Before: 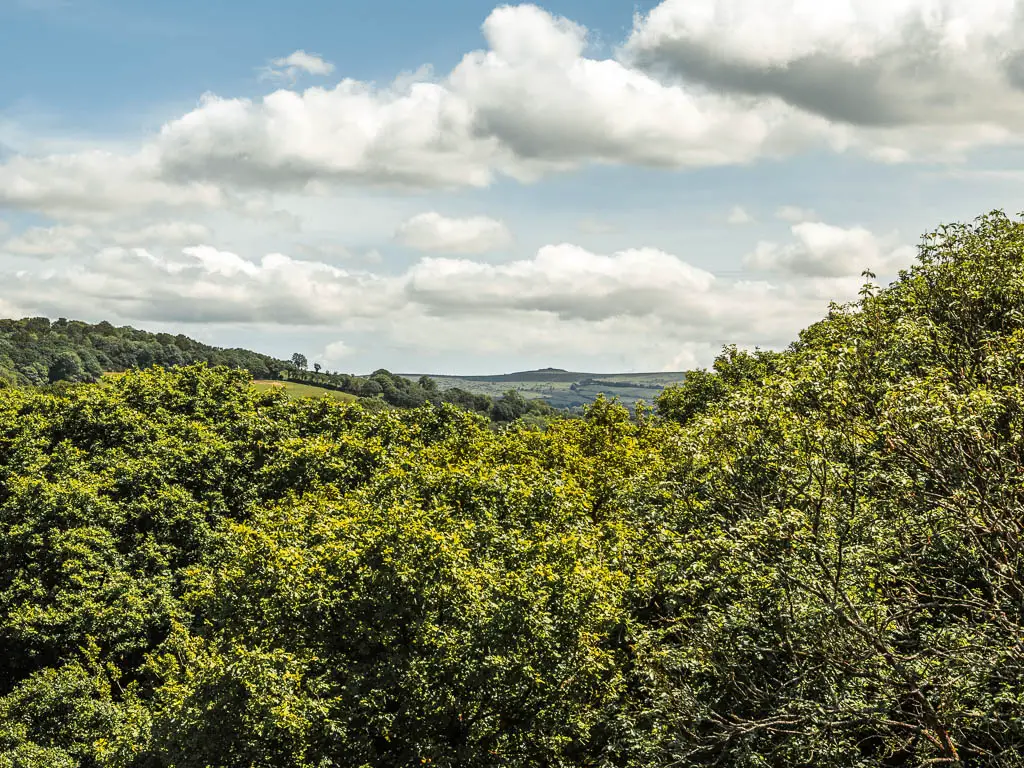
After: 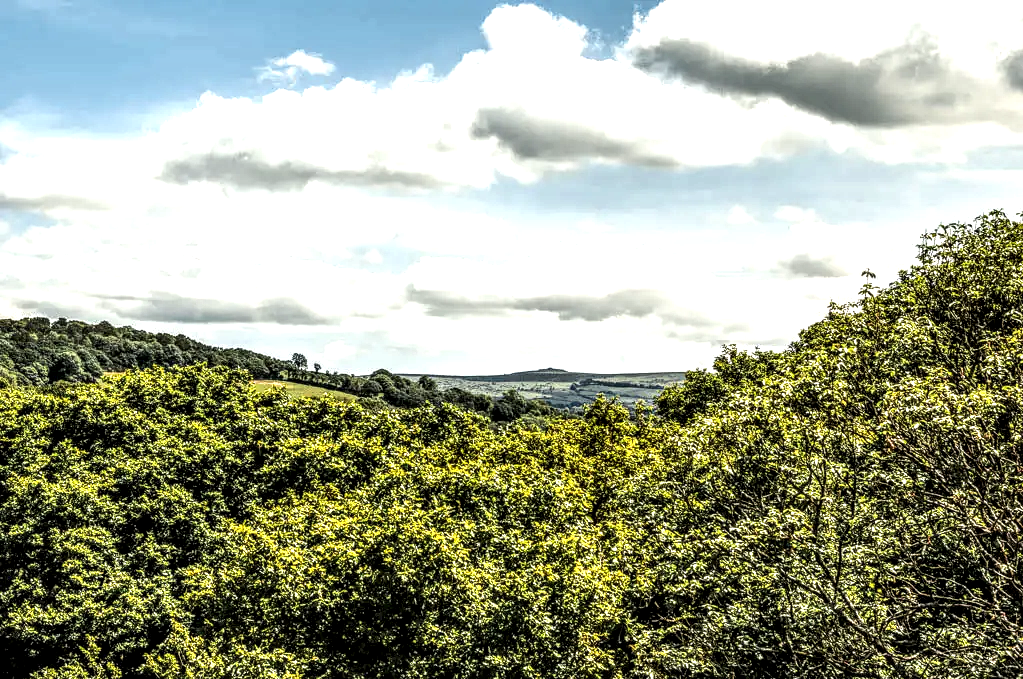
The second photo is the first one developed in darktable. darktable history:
local contrast: highlights 19%, detail 186%
tone equalizer: -8 EV -0.75 EV, -7 EV -0.7 EV, -6 EV -0.6 EV, -5 EV -0.4 EV, -3 EV 0.4 EV, -2 EV 0.6 EV, -1 EV 0.7 EV, +0 EV 0.75 EV, edges refinement/feathering 500, mask exposure compensation -1.57 EV, preserve details no
crop and rotate: top 0%, bottom 11.49%
